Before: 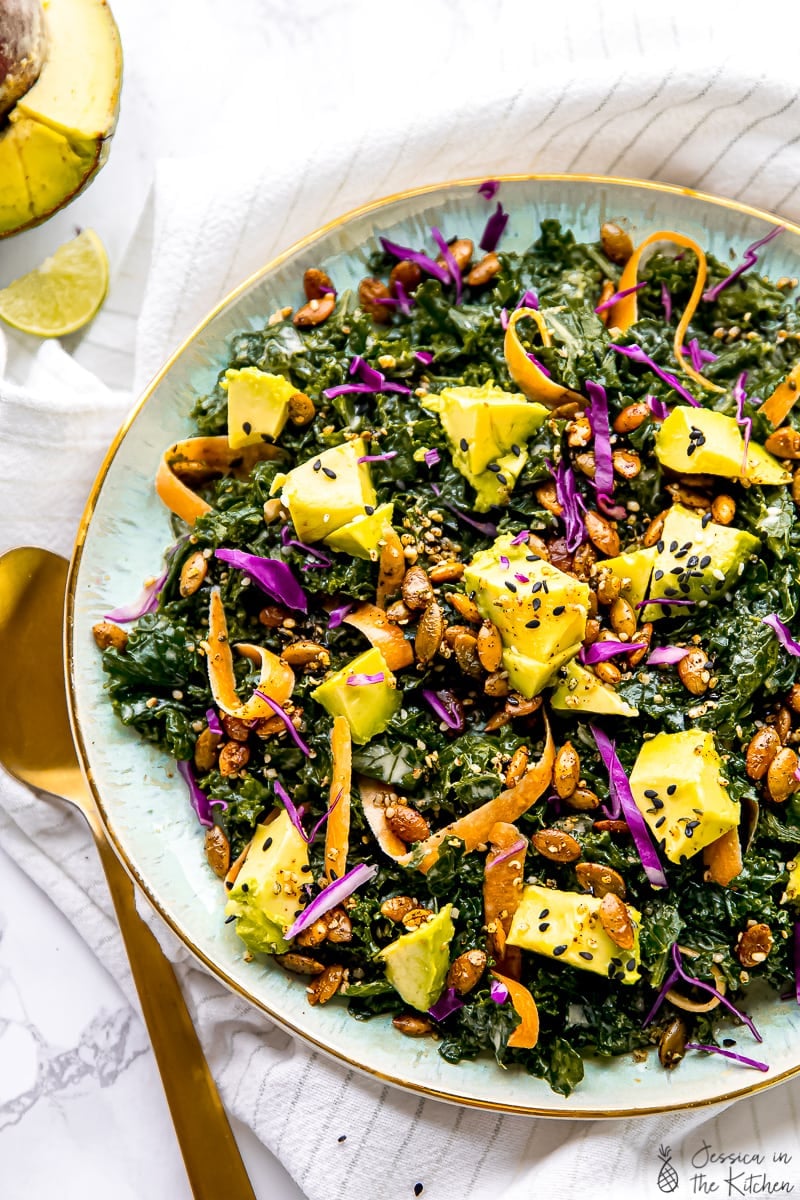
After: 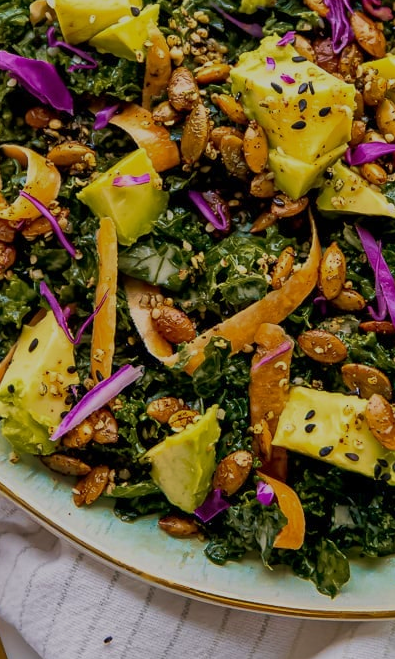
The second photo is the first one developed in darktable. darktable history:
tone equalizer: -8 EV -0.003 EV, -7 EV 0.039 EV, -6 EV -0.008 EV, -5 EV 0.005 EV, -4 EV -0.038 EV, -3 EV -0.239 EV, -2 EV -0.657 EV, -1 EV -0.959 EV, +0 EV -0.941 EV
velvia: strength 44.4%
crop: left 29.343%, top 41.592%, right 21.222%, bottom 3.485%
